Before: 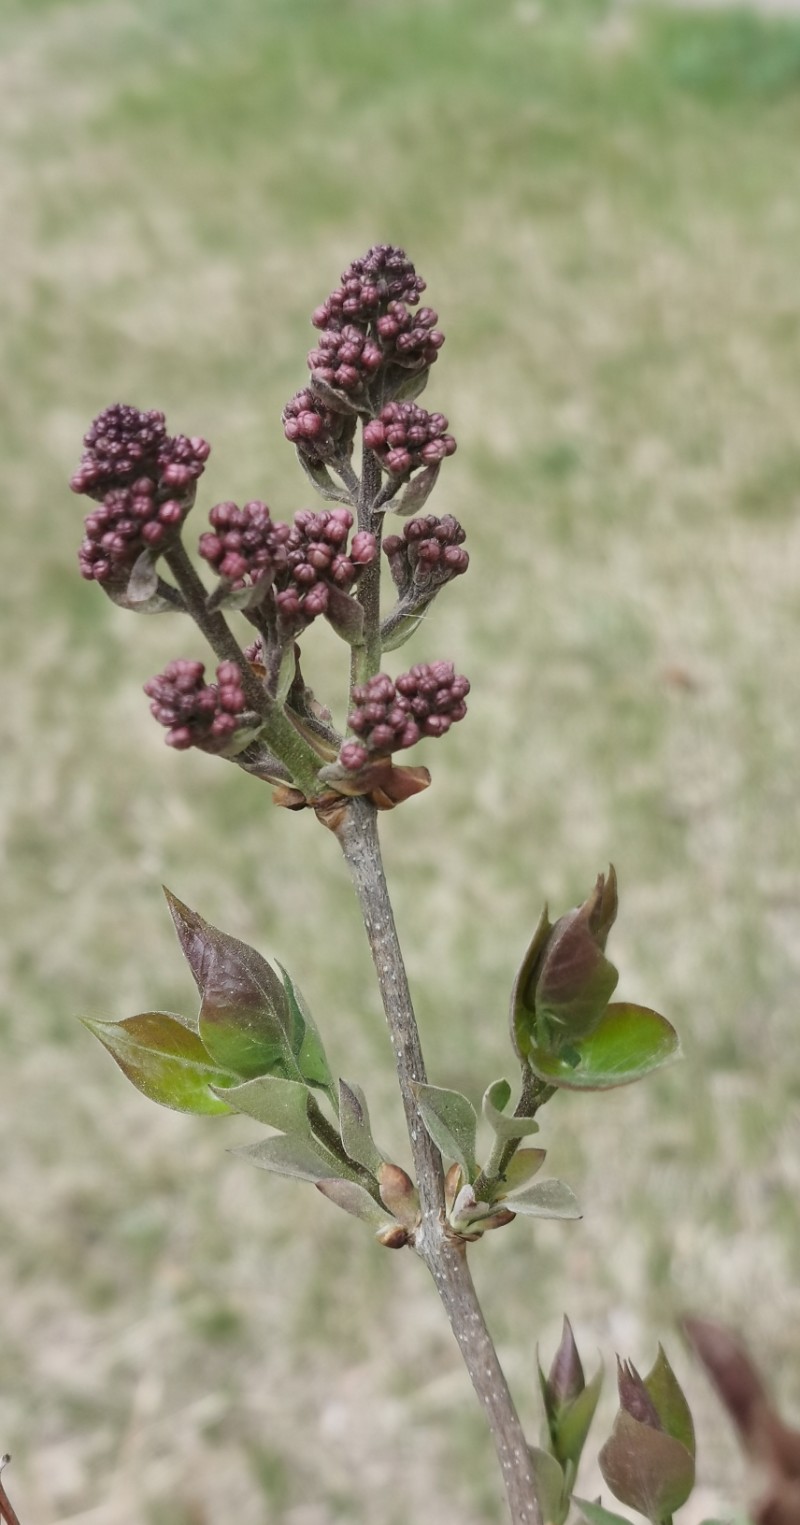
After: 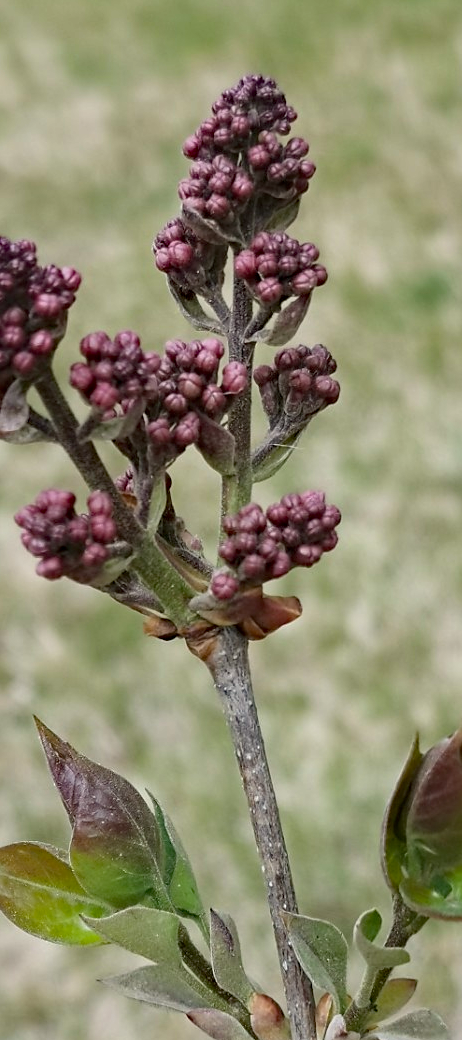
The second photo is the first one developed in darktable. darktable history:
haze removal: strength 0.42, compatibility mode true, adaptive false
sharpen: amount 0.2
crop: left 16.202%, top 11.208%, right 26.045%, bottom 20.557%
